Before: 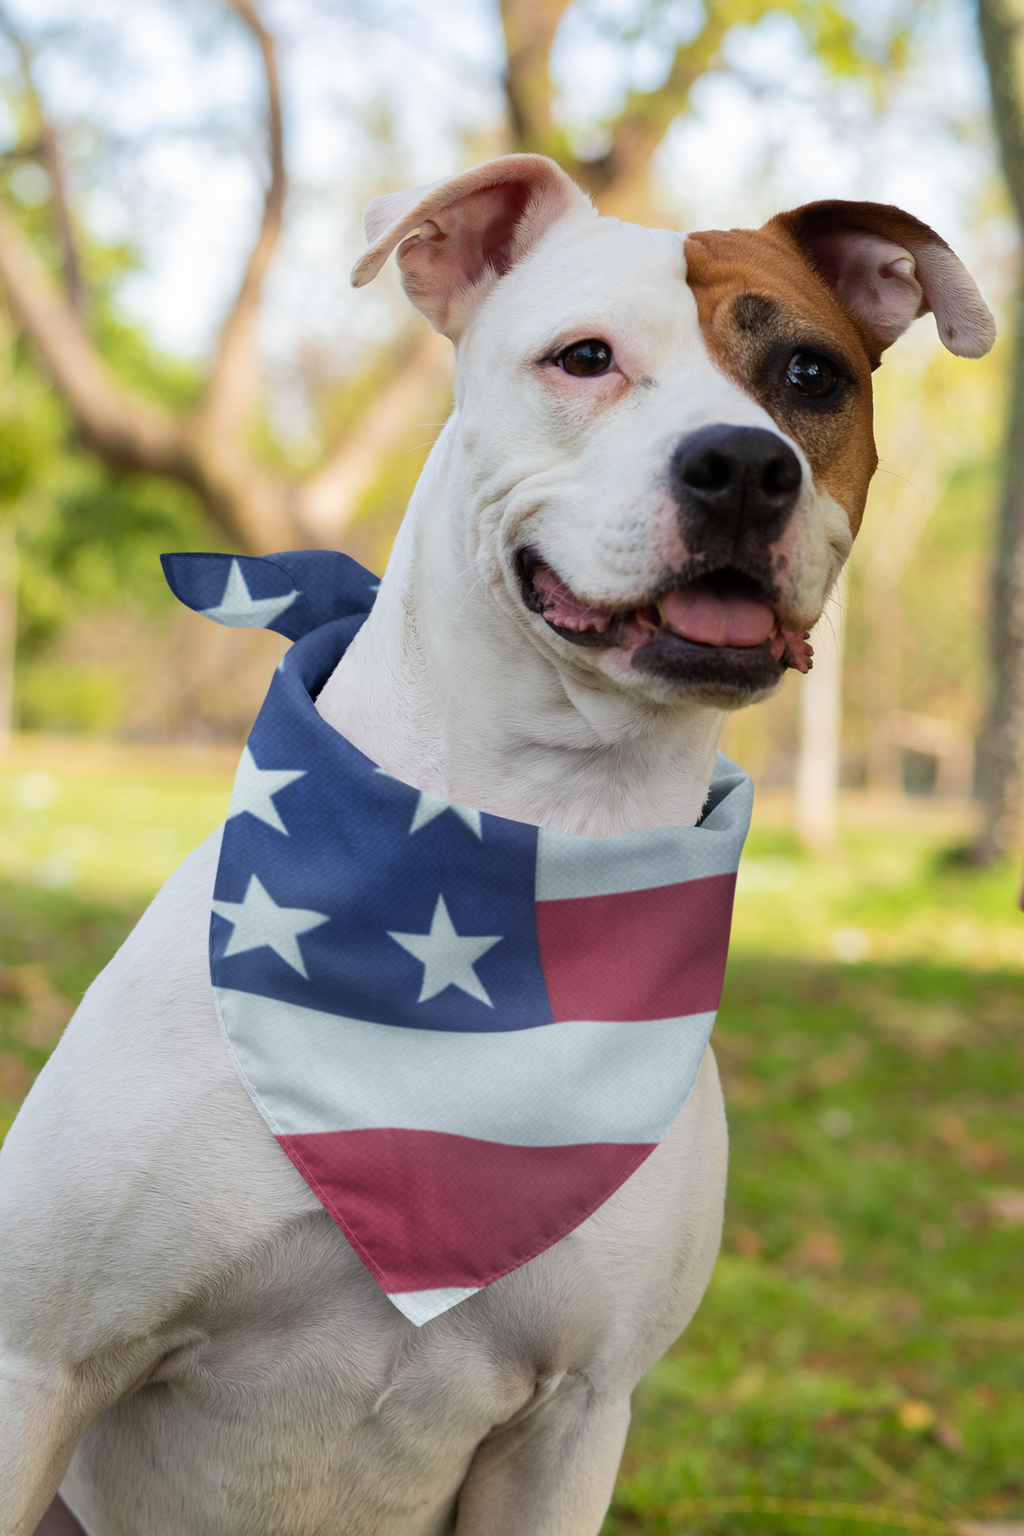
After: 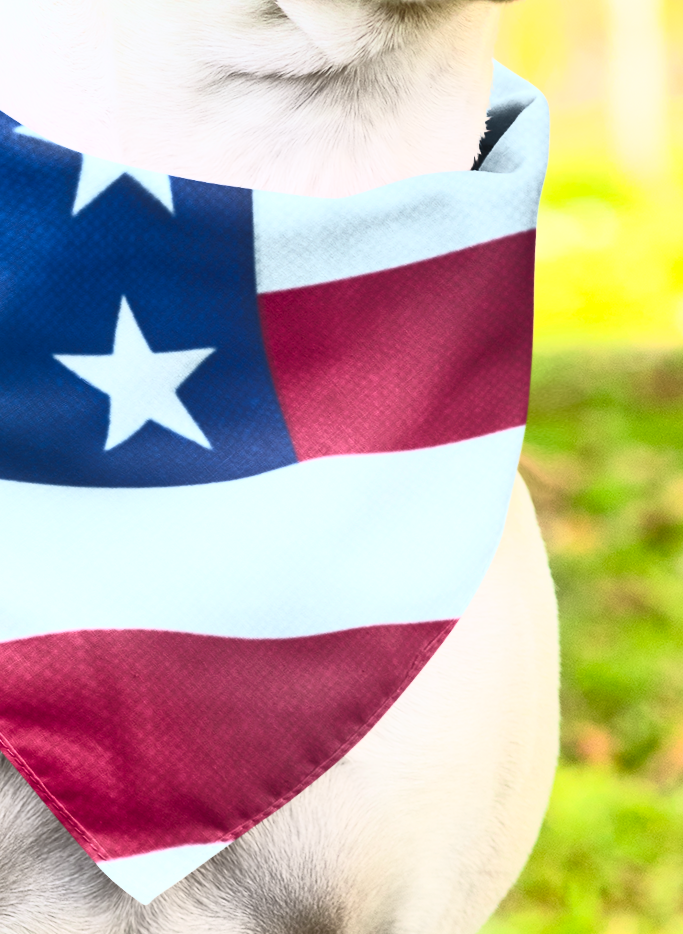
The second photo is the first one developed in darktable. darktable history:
crop: left 37.221%, top 45.169%, right 20.63%, bottom 13.777%
contrast brightness saturation: contrast 0.83, brightness 0.59, saturation 0.59
rotate and perspective: rotation -4.98°, automatic cropping off
